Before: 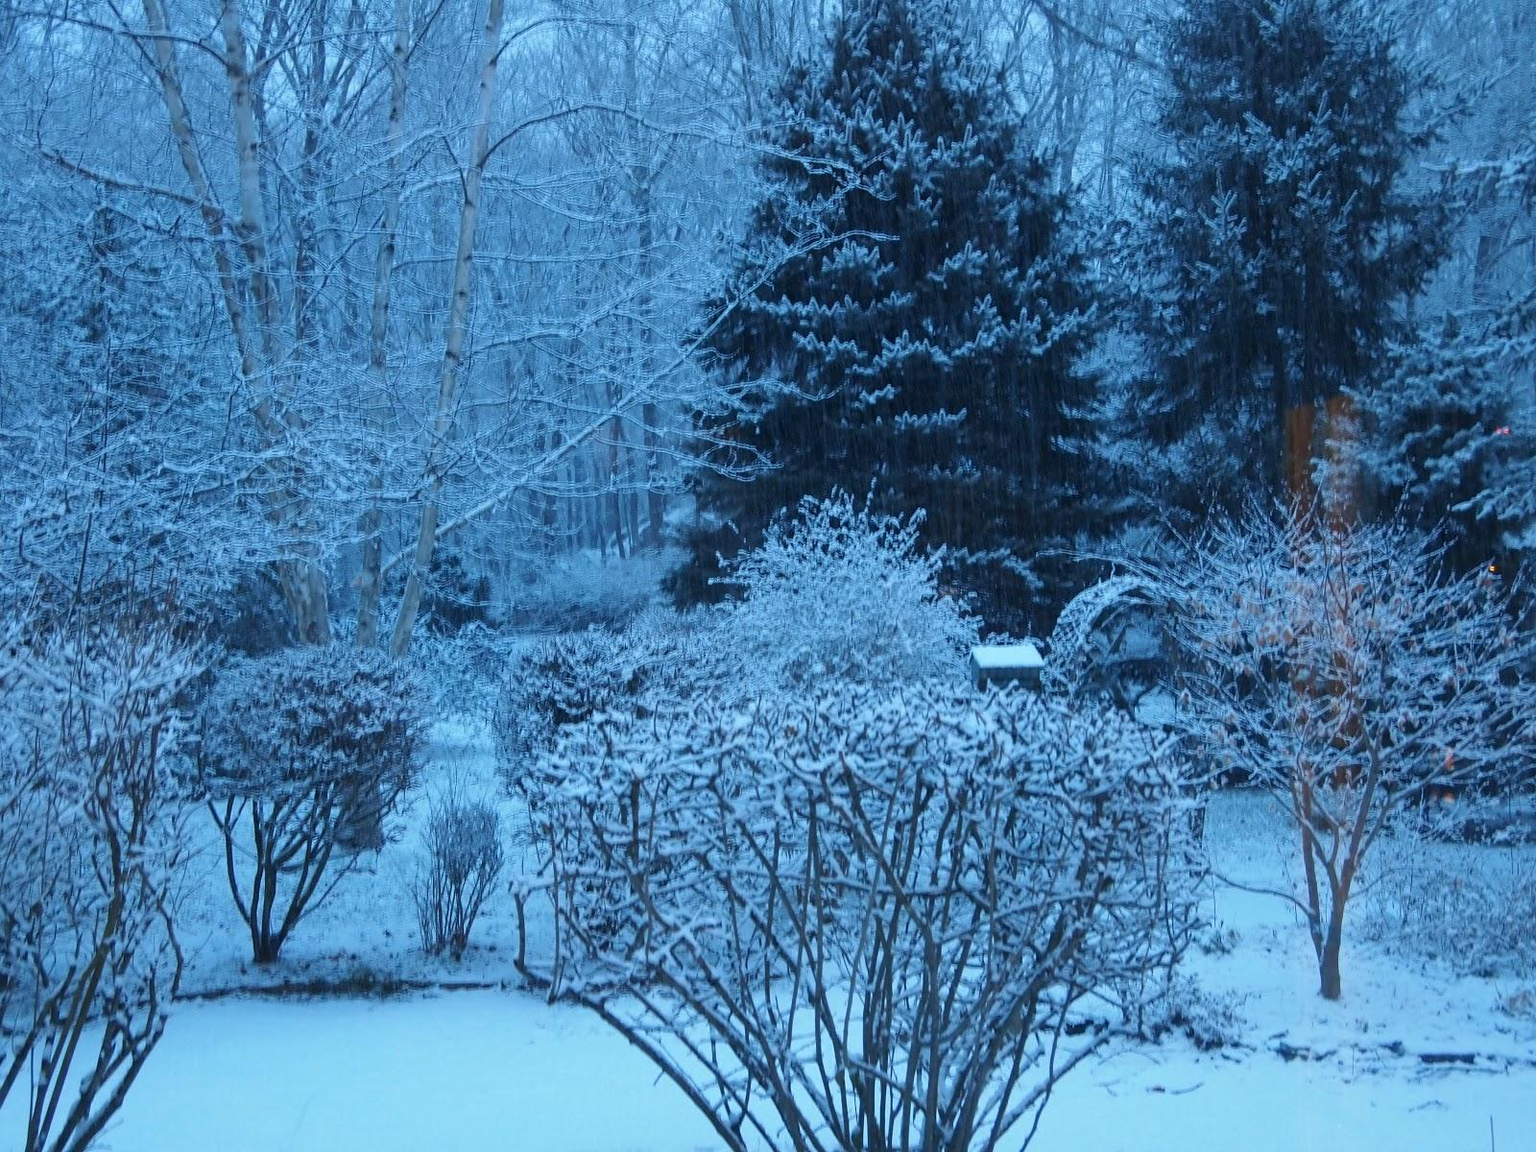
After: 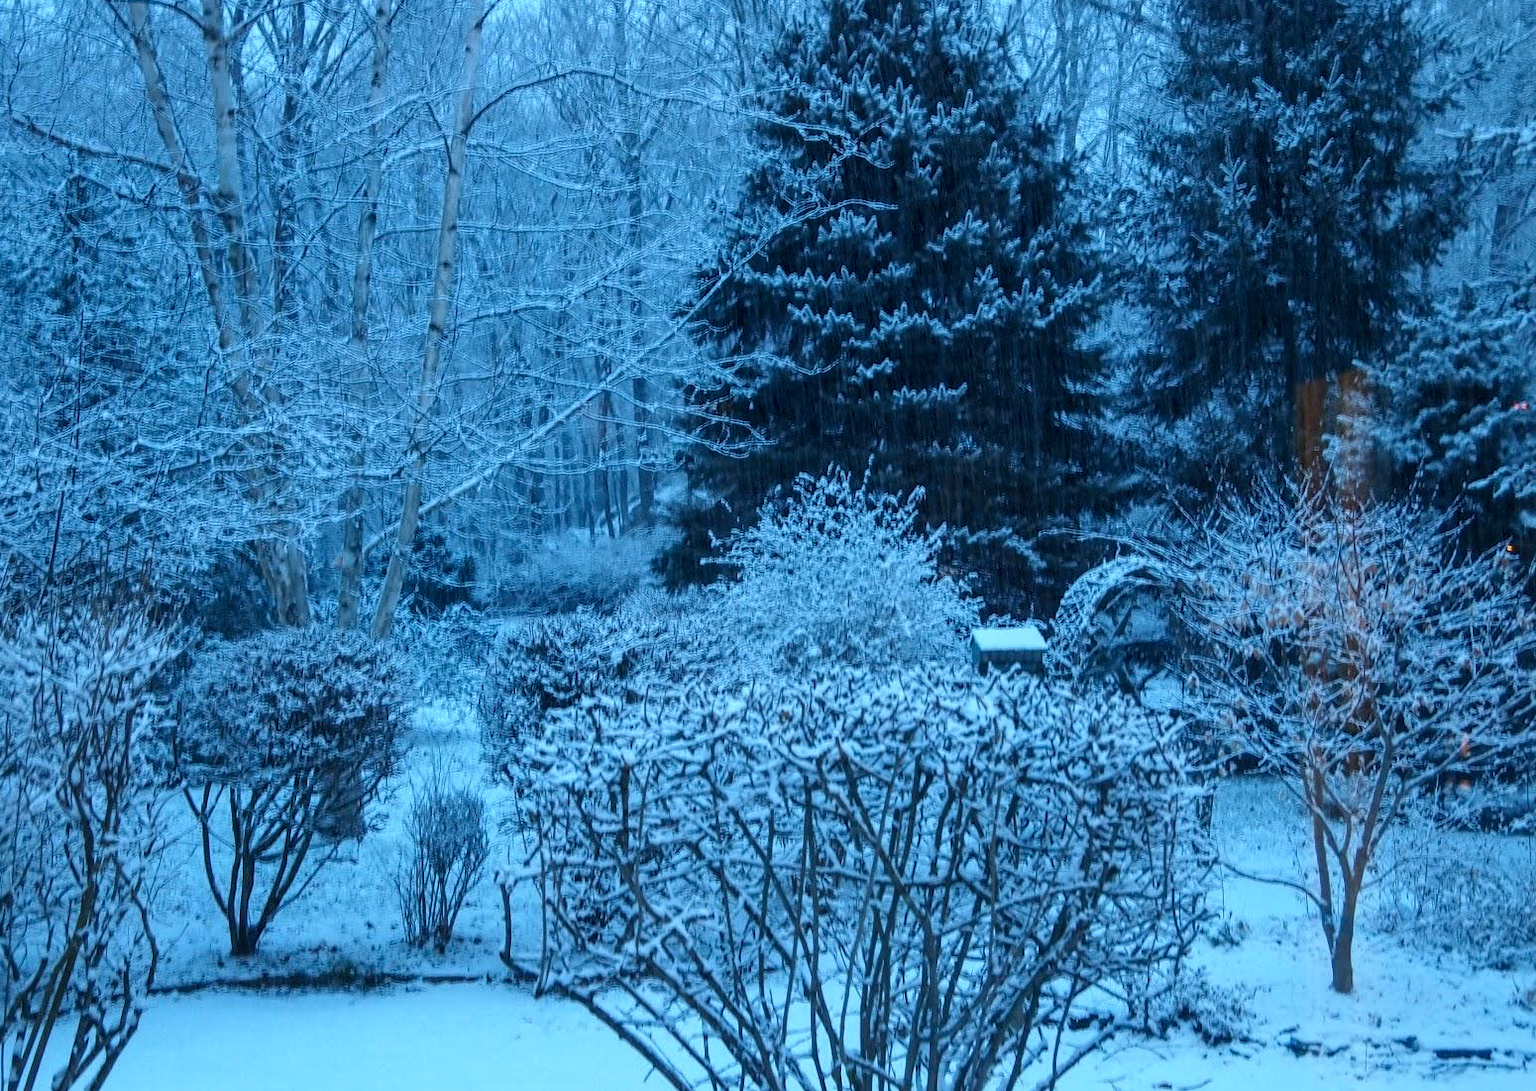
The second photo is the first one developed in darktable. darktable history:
local contrast: detail 130%
tone equalizer: on, module defaults
crop: left 1.964%, top 3.251%, right 1.122%, bottom 4.933%
color calibration: illuminant Planckian (black body), adaptation linear Bradford (ICC v4), x 0.361, y 0.366, temperature 4511.61 K, saturation algorithm version 1 (2020)
